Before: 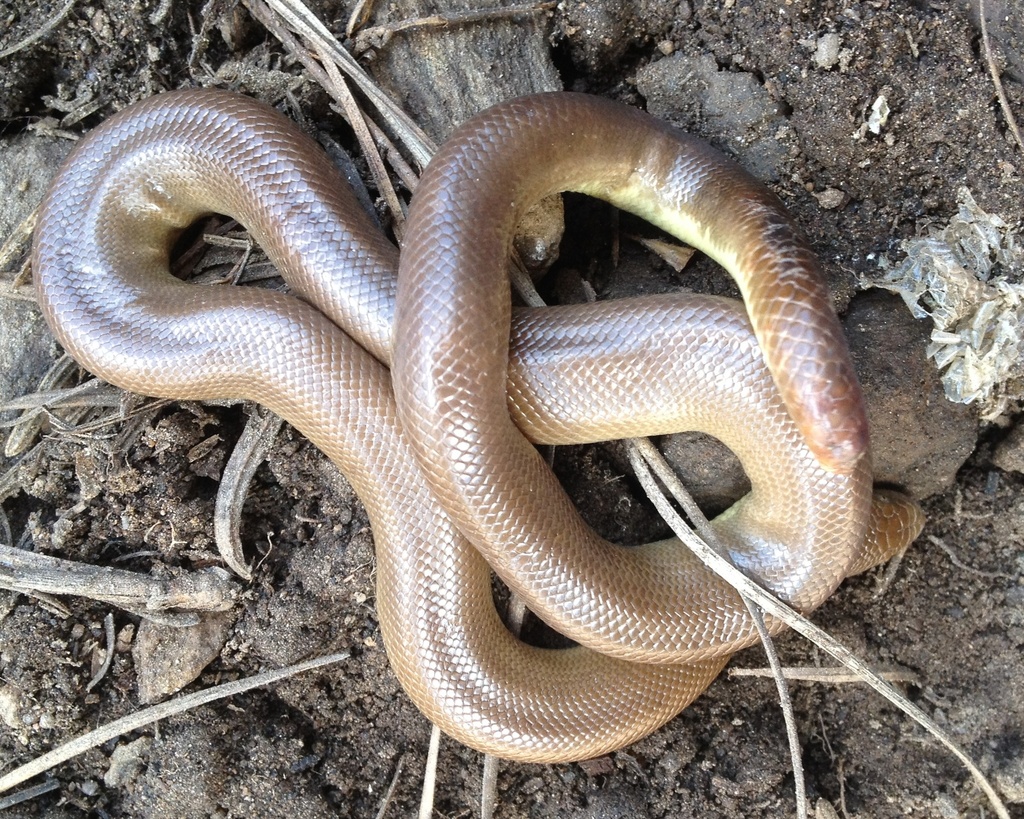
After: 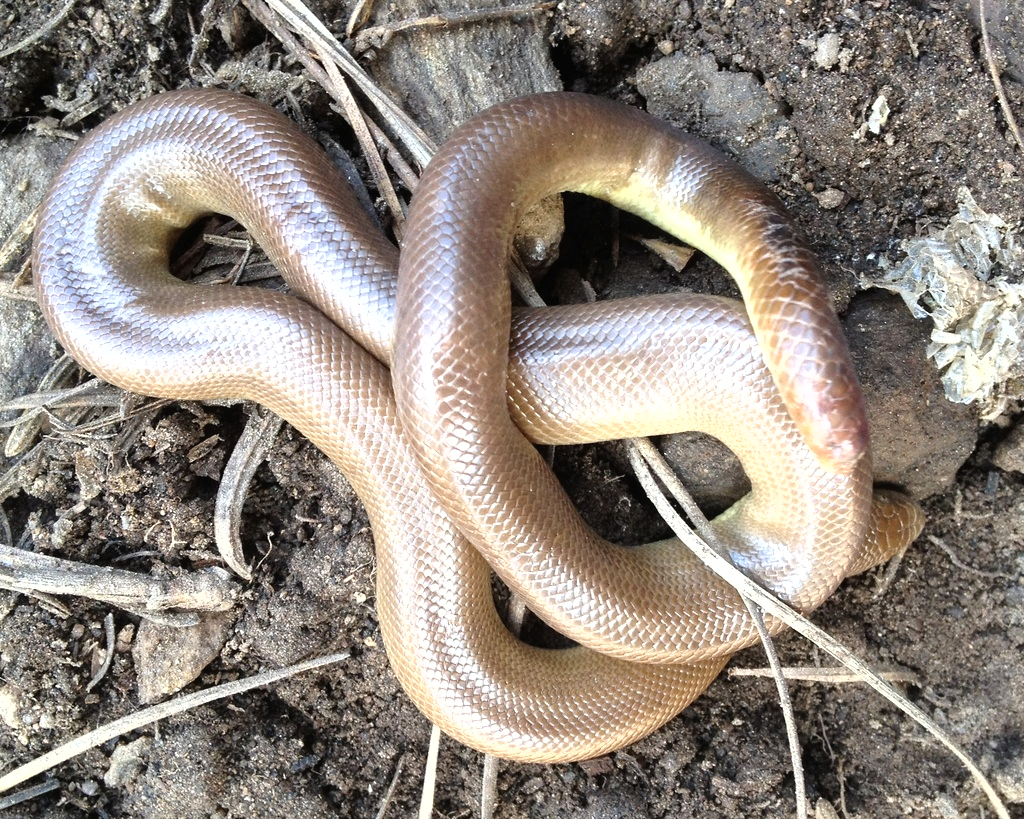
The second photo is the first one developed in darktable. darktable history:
tone equalizer: -8 EV -0.419 EV, -7 EV -0.4 EV, -6 EV -0.32 EV, -5 EV -0.196 EV, -3 EV 0.209 EV, -2 EV 0.354 EV, -1 EV 0.405 EV, +0 EV 0.444 EV
shadows and highlights: low approximation 0.01, soften with gaussian
